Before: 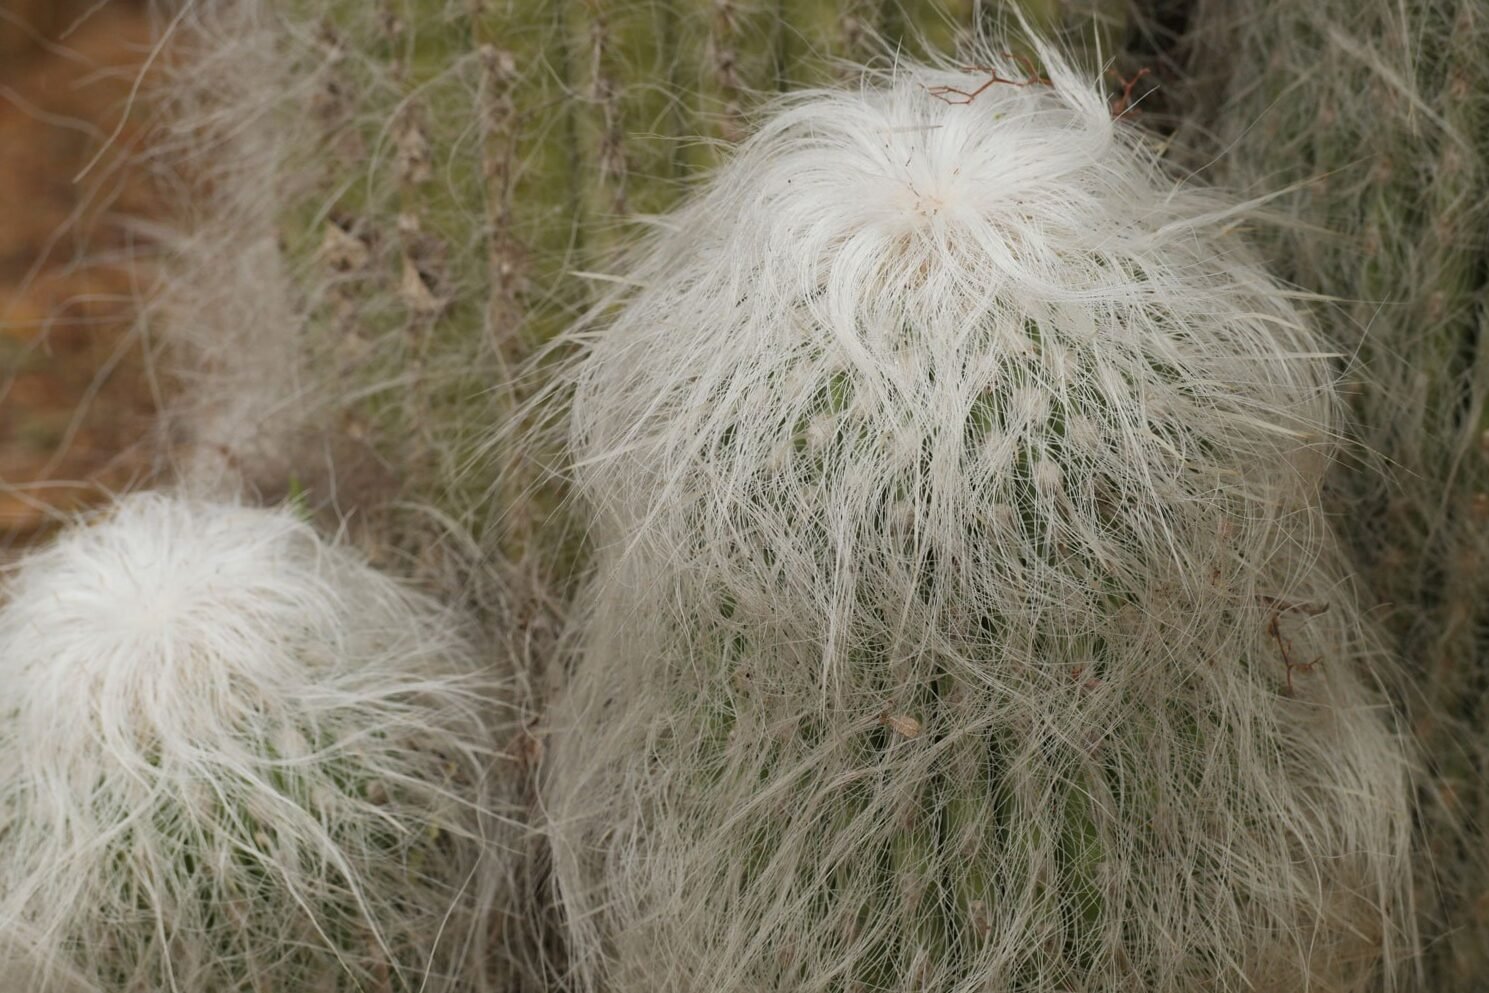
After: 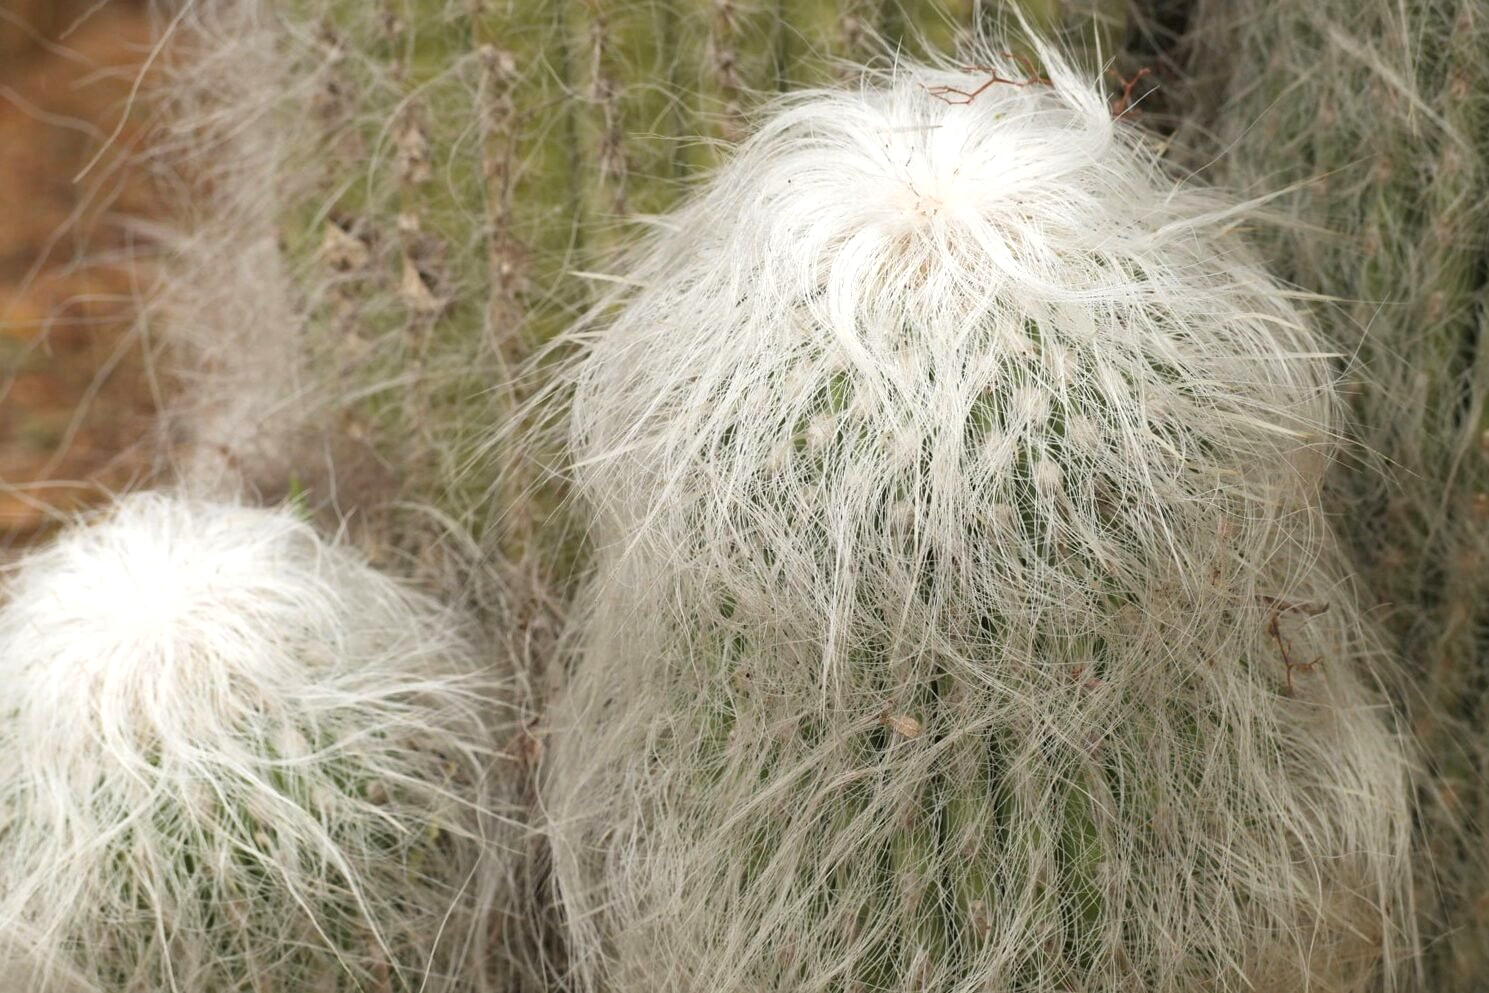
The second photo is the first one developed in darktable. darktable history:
exposure: exposure 0.651 EV, compensate highlight preservation false
